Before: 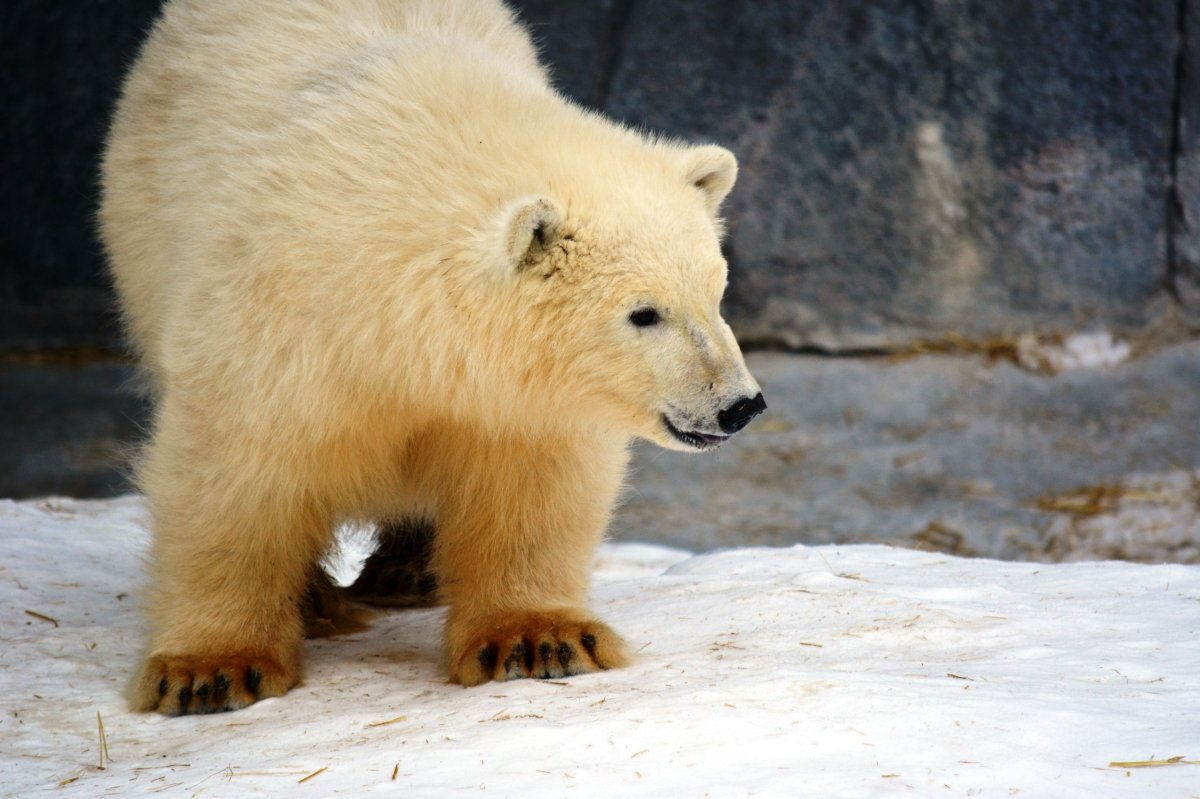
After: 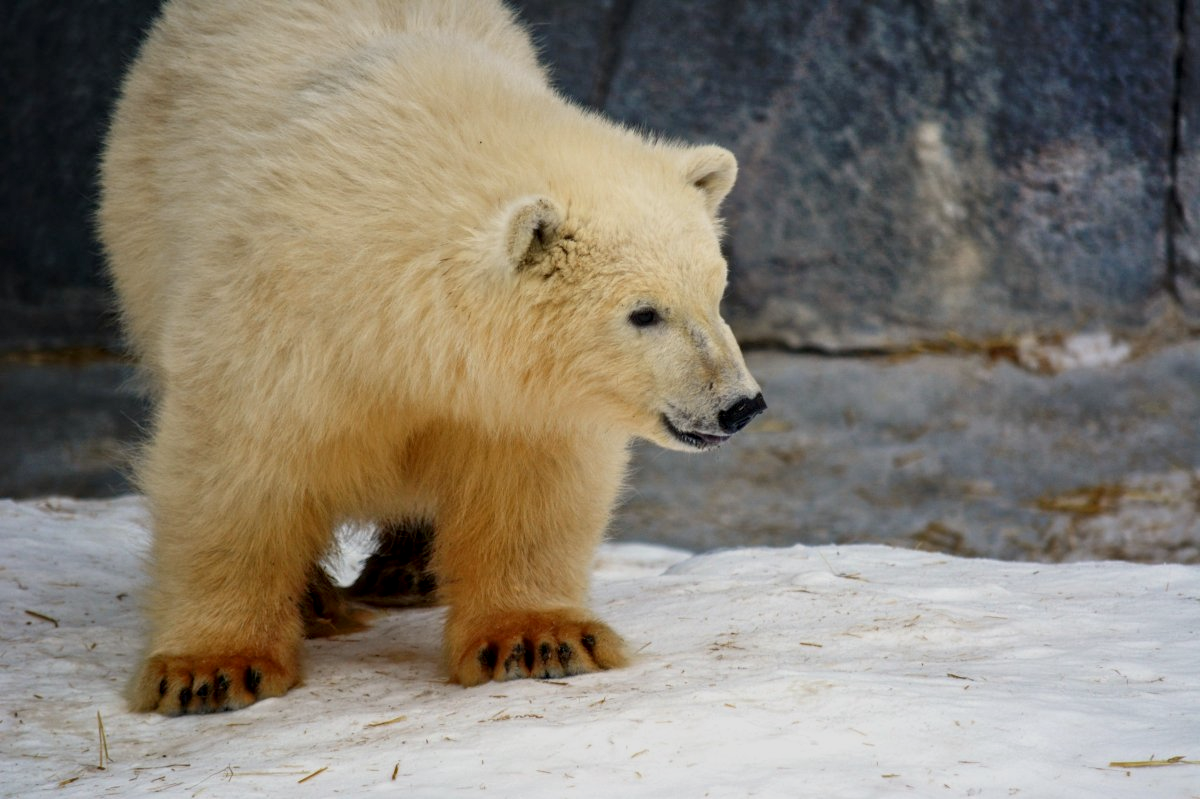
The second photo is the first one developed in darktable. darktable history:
tone equalizer: -8 EV -0.035 EV, -7 EV 0.029 EV, -6 EV -0.006 EV, -5 EV 0.005 EV, -4 EV -0.042 EV, -3 EV -0.235 EV, -2 EV -0.641 EV, -1 EV -0.995 EV, +0 EV -0.966 EV, mask exposure compensation -0.503 EV
exposure: black level correction 0, exposure 0.5 EV, compensate exposure bias true, compensate highlight preservation false
local contrast: on, module defaults
